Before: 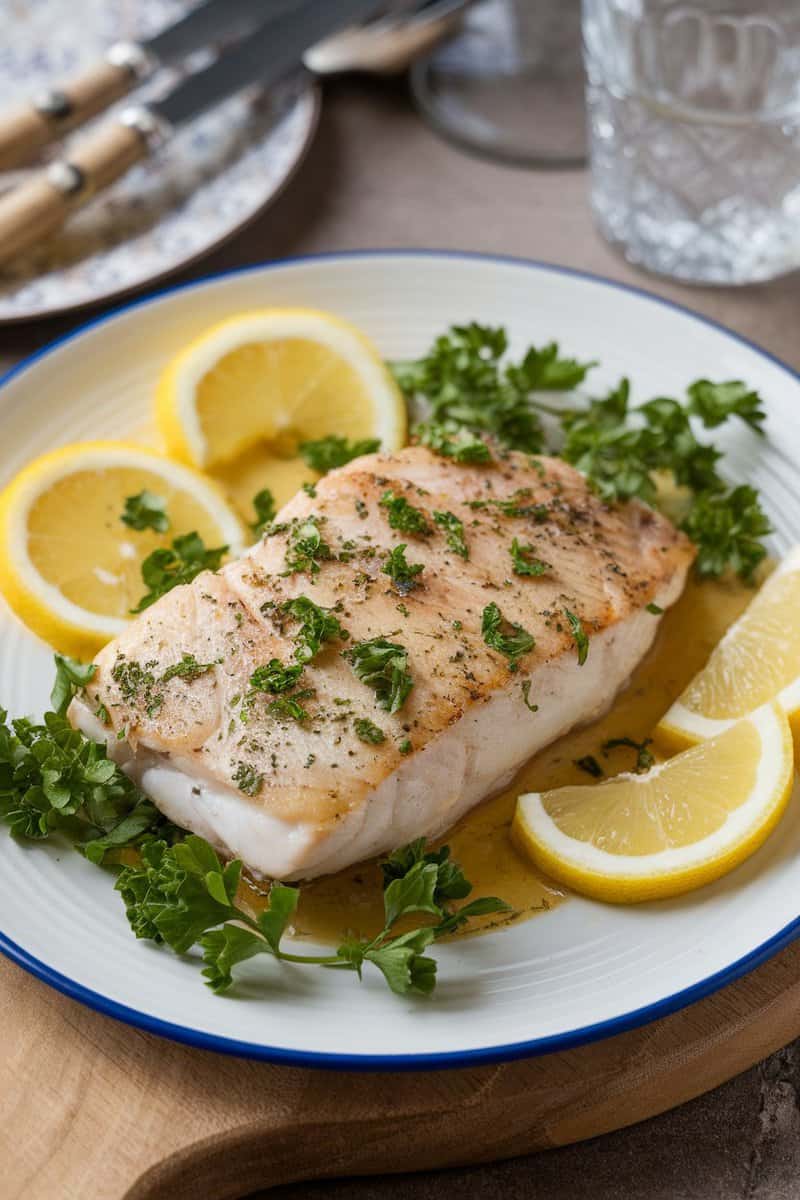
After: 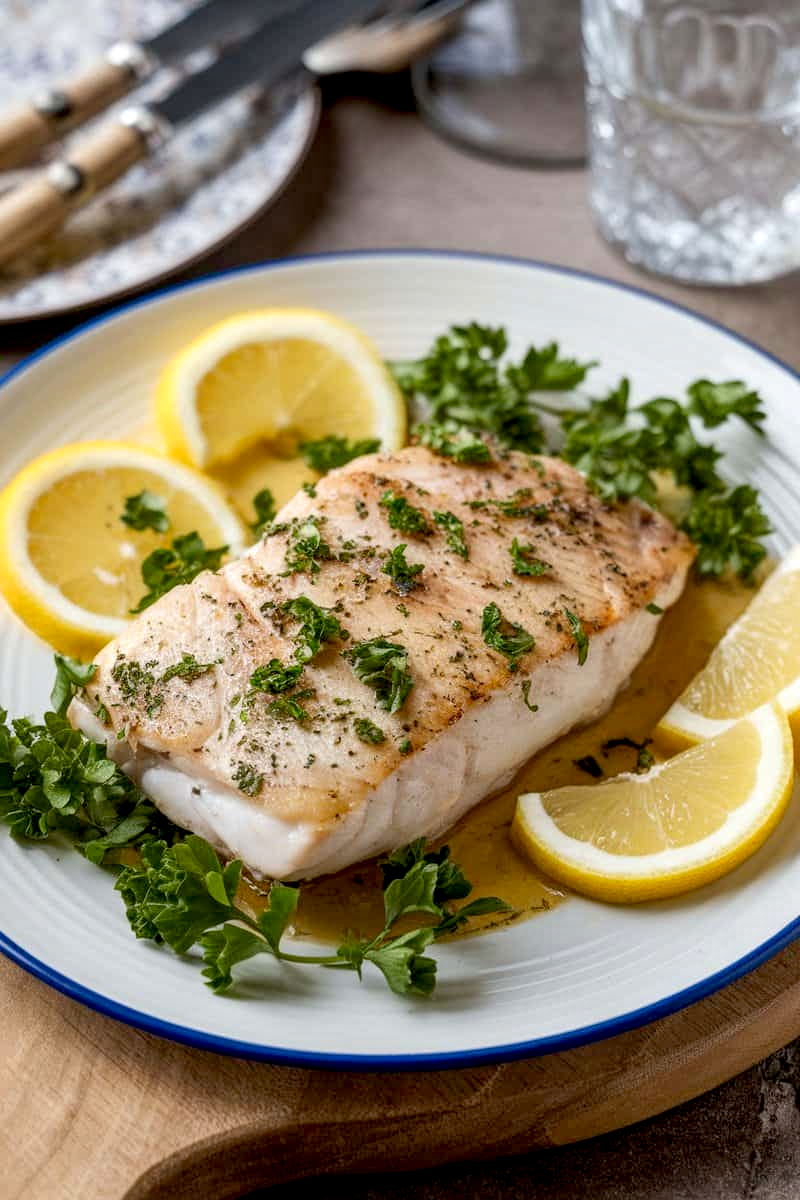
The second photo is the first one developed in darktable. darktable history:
local contrast: detail 130%
exposure: black level correction 0.009, exposure 0.115 EV, compensate exposure bias true, compensate highlight preservation false
